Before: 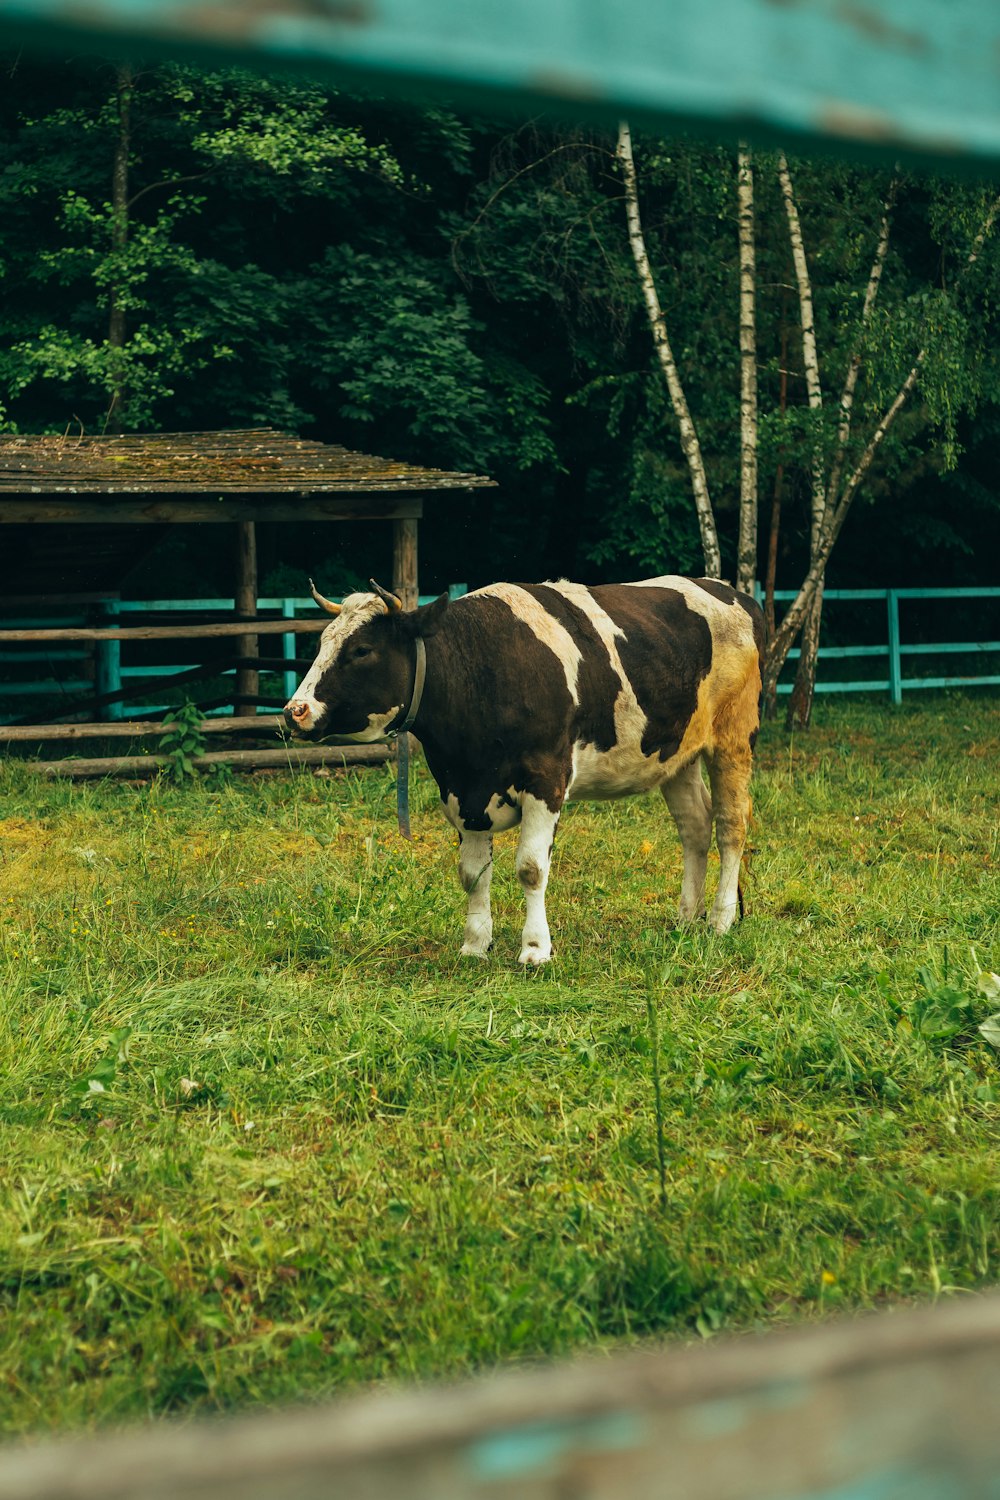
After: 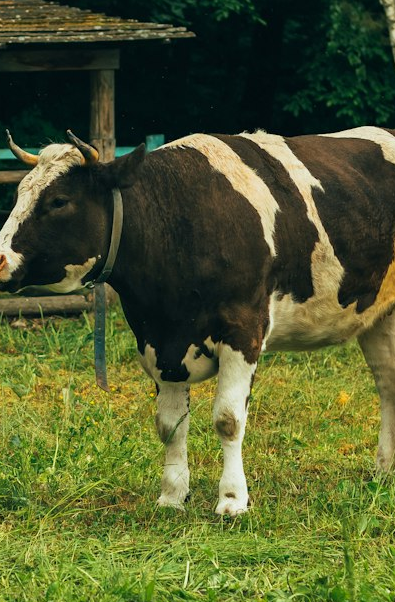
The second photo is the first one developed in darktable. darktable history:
crop: left 30.356%, top 29.997%, right 30.061%, bottom 29.809%
